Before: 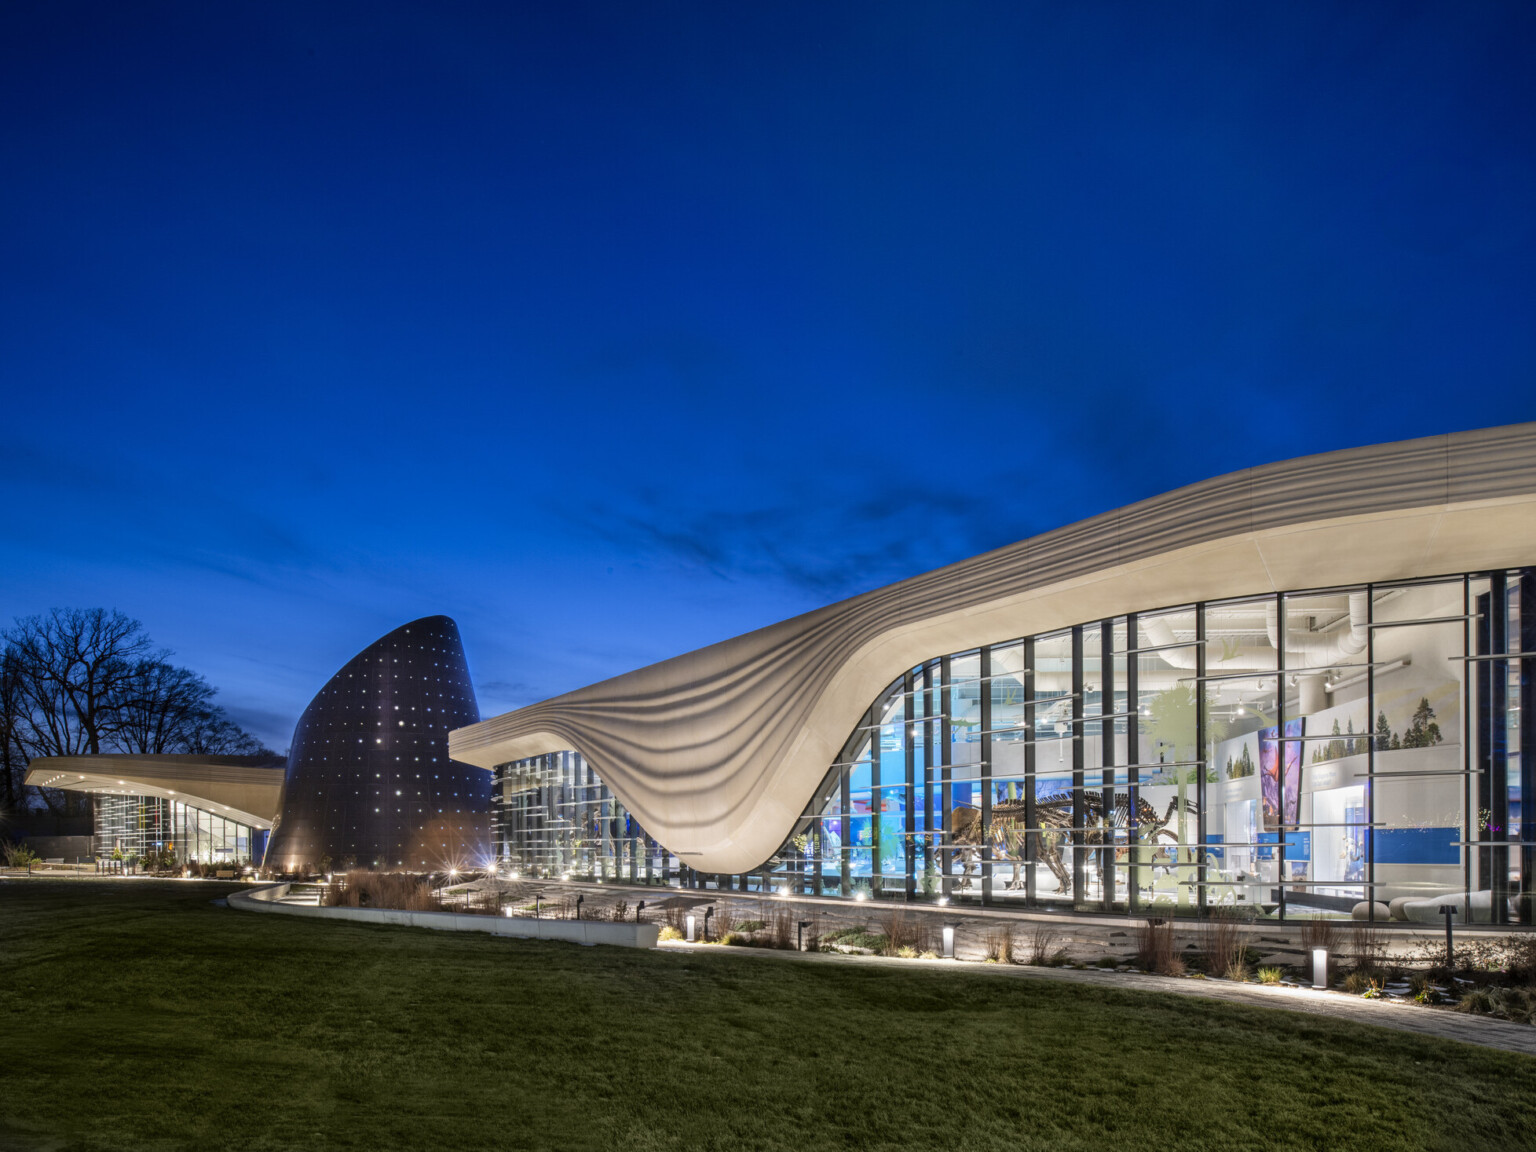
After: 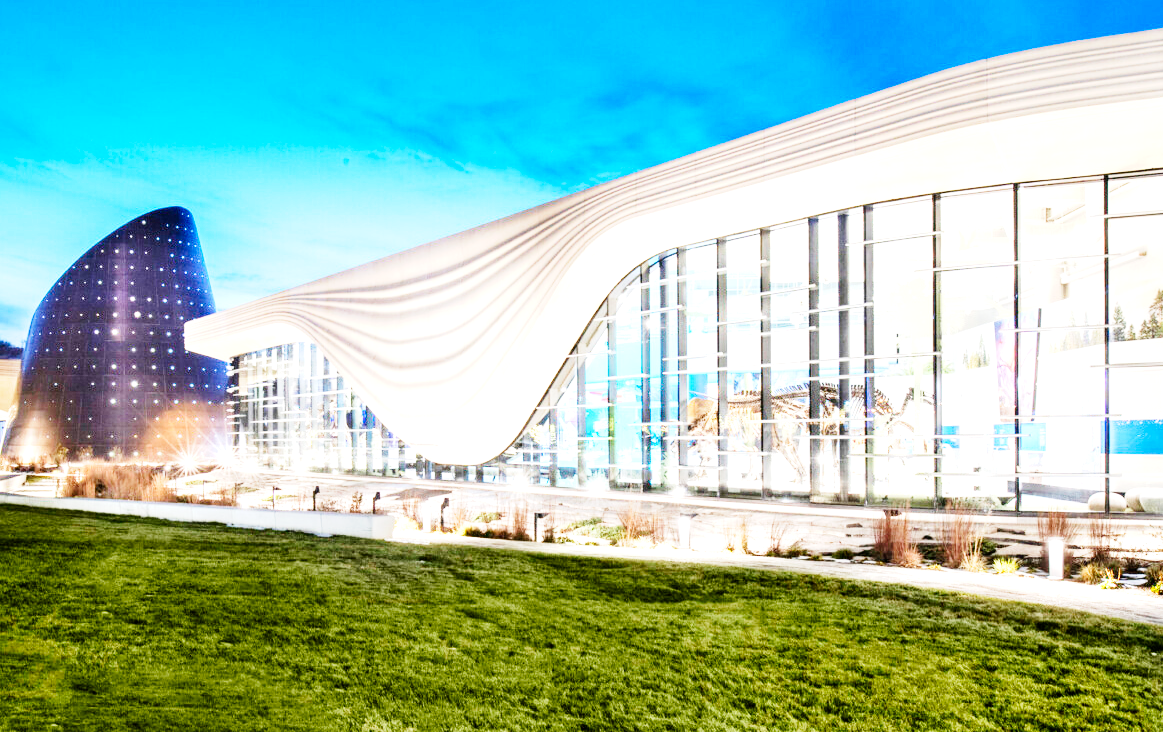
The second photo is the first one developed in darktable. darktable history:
exposure: black level correction 0.001, exposure 1.814 EV, compensate exposure bias true, compensate highlight preservation false
crop and rotate: left 17.223%, top 35.547%, right 7.04%, bottom 0.887%
base curve: curves: ch0 [(0, 0) (0, 0.001) (0.001, 0.001) (0.004, 0.002) (0.007, 0.004) (0.015, 0.013) (0.033, 0.045) (0.052, 0.096) (0.075, 0.17) (0.099, 0.241) (0.163, 0.42) (0.219, 0.55) (0.259, 0.616) (0.327, 0.722) (0.365, 0.765) (0.522, 0.873) (0.547, 0.881) (0.689, 0.919) (0.826, 0.952) (1, 1)], preserve colors none
